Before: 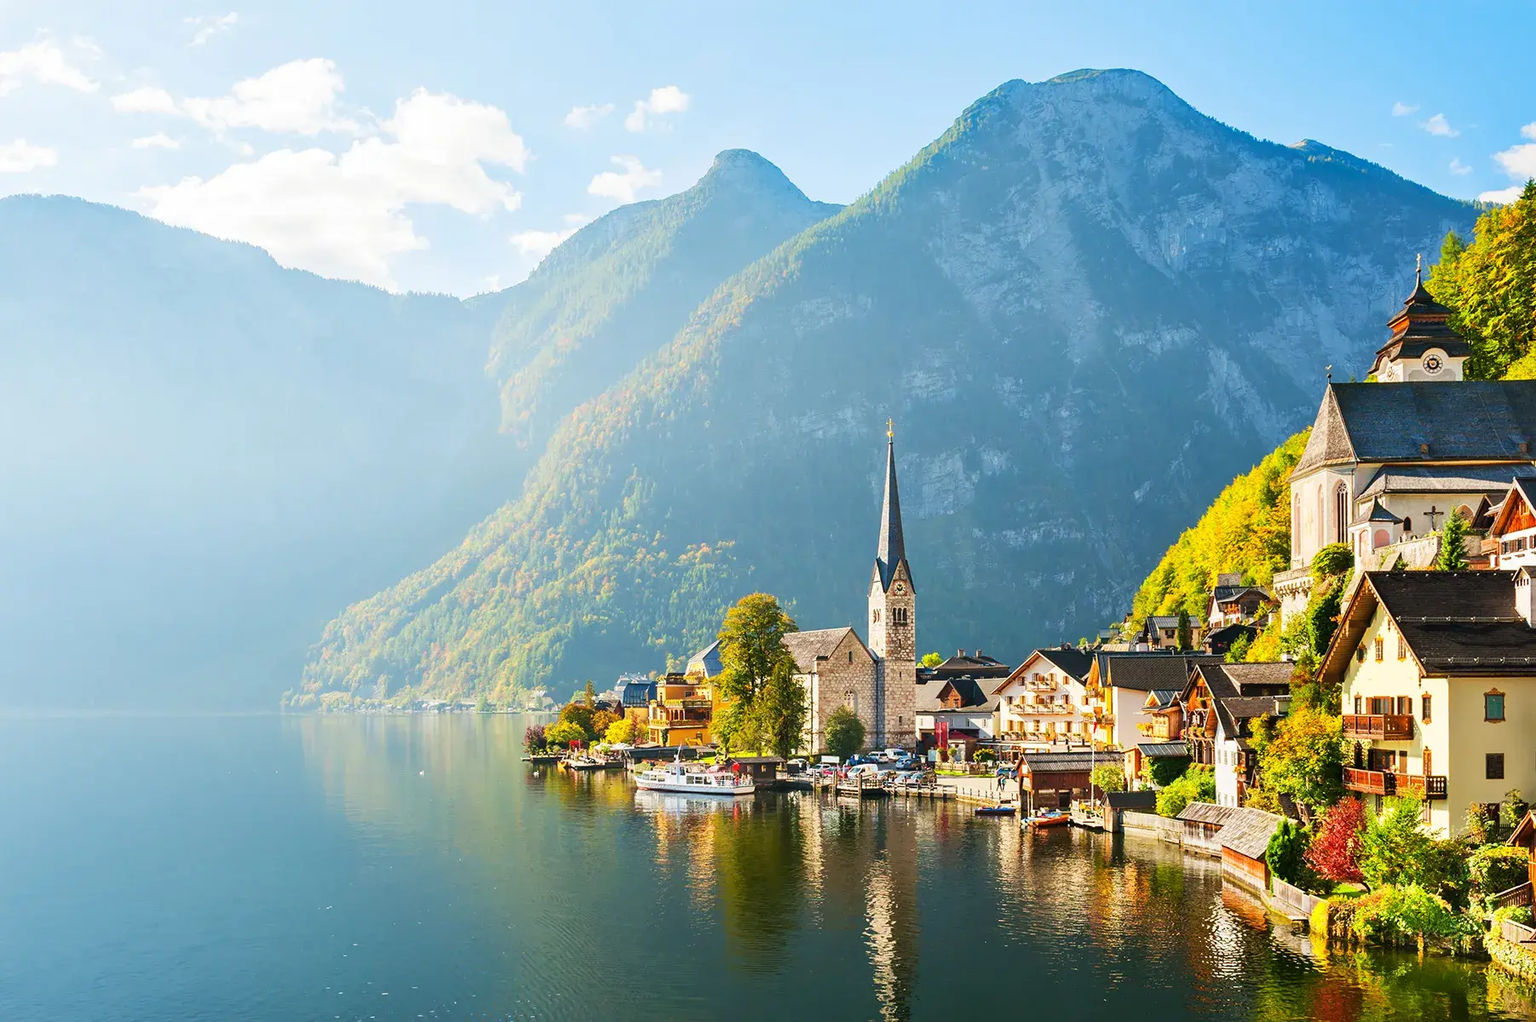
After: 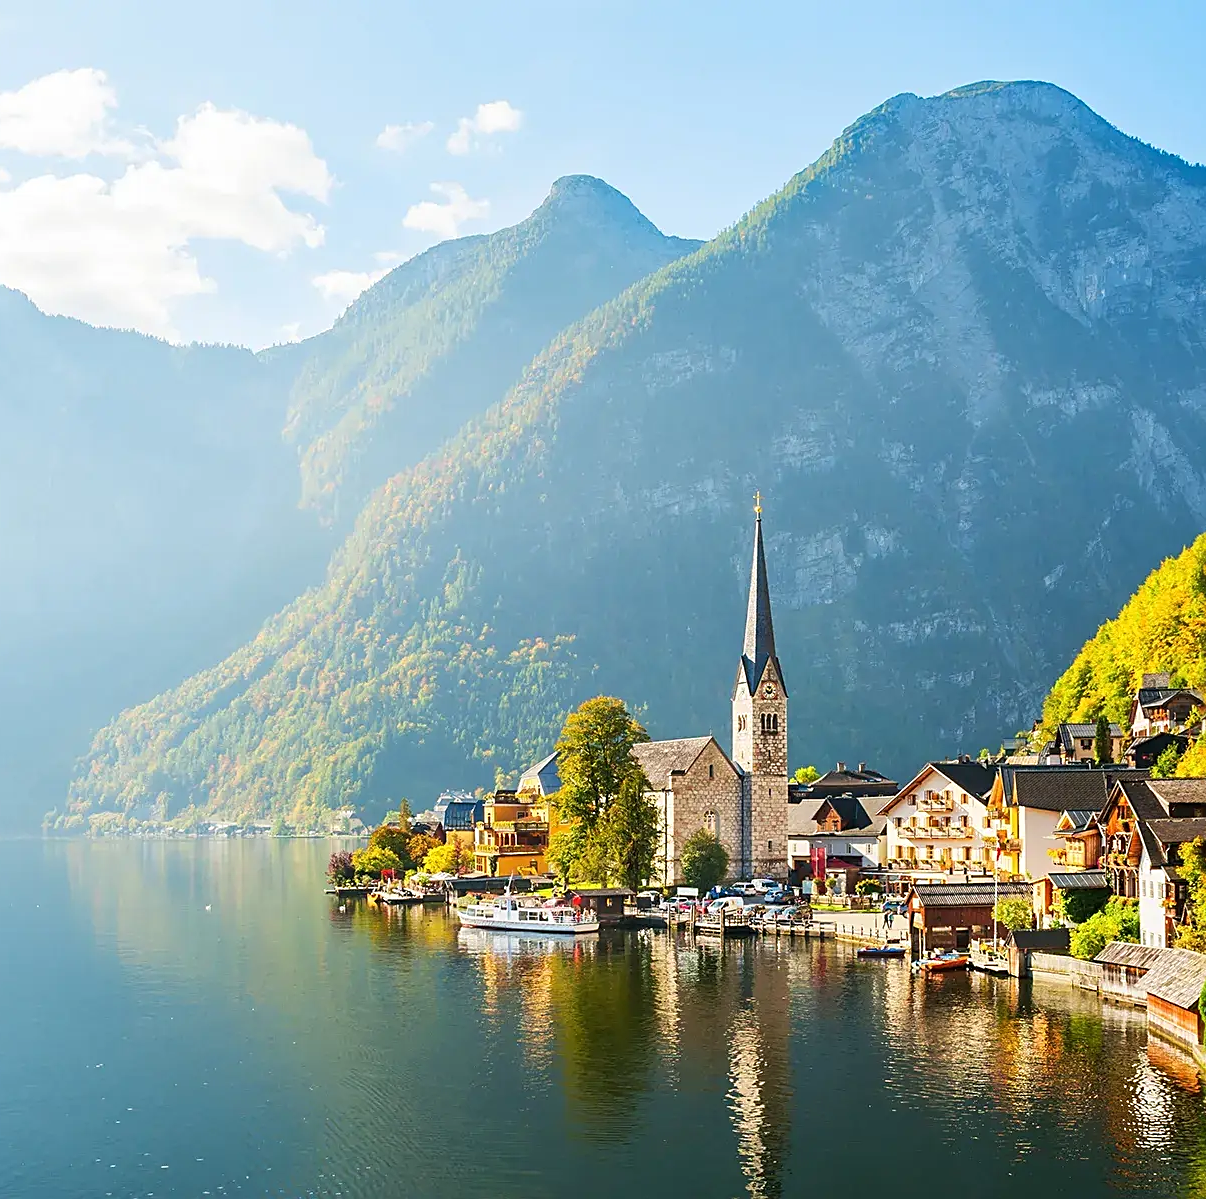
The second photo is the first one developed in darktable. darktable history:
sharpen: on, module defaults
crop and rotate: left 15.931%, right 17.179%
